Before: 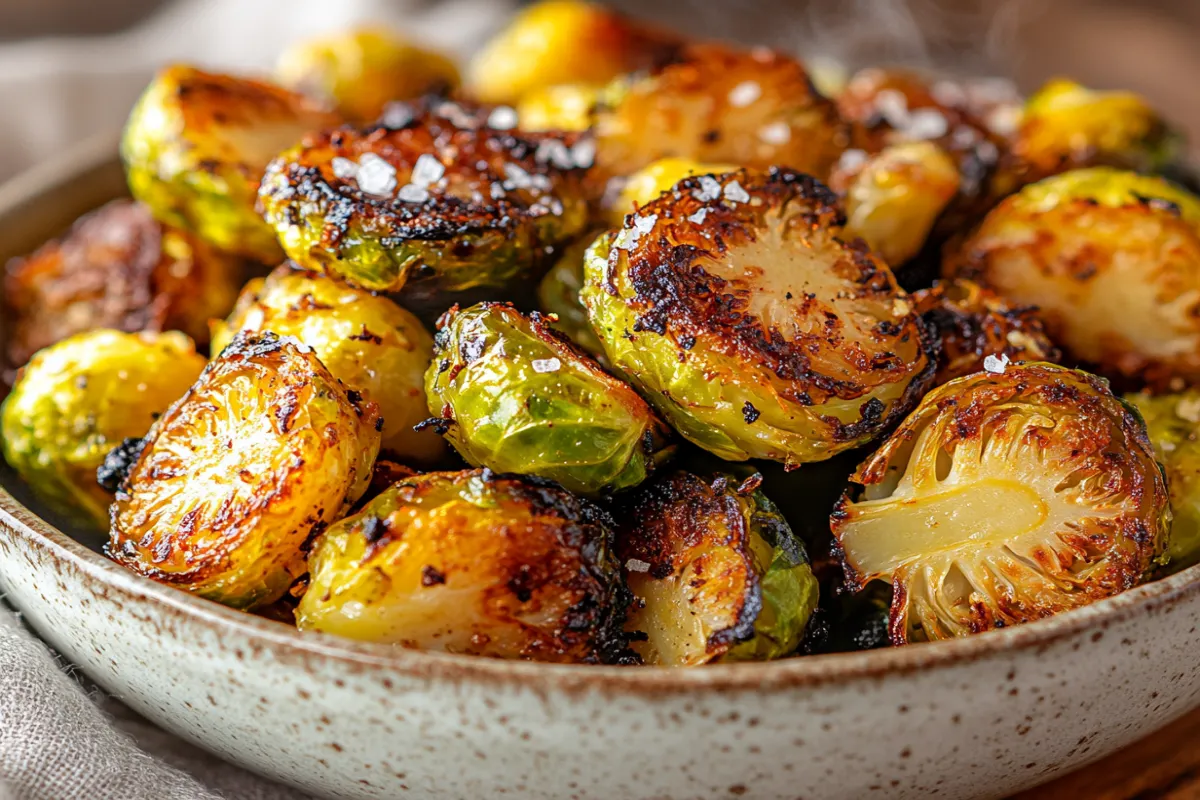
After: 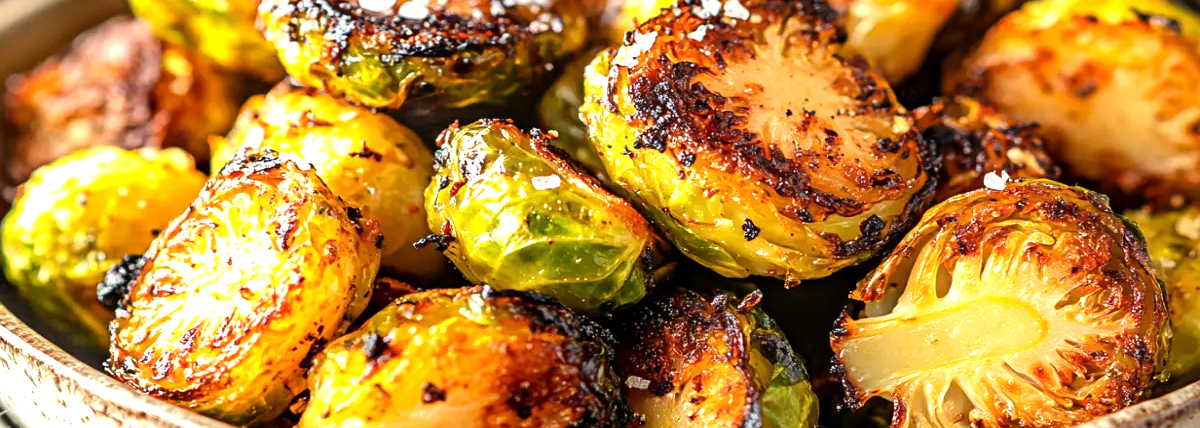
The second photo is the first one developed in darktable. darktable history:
crop and rotate: top 23.043%, bottom 23.437%
white balance: red 1.029, blue 0.92
exposure: exposure 0.507 EV, compensate highlight preservation false
tone equalizer: -8 EV -0.417 EV, -7 EV -0.389 EV, -6 EV -0.333 EV, -5 EV -0.222 EV, -3 EV 0.222 EV, -2 EV 0.333 EV, -1 EV 0.389 EV, +0 EV 0.417 EV, edges refinement/feathering 500, mask exposure compensation -1.57 EV, preserve details no
